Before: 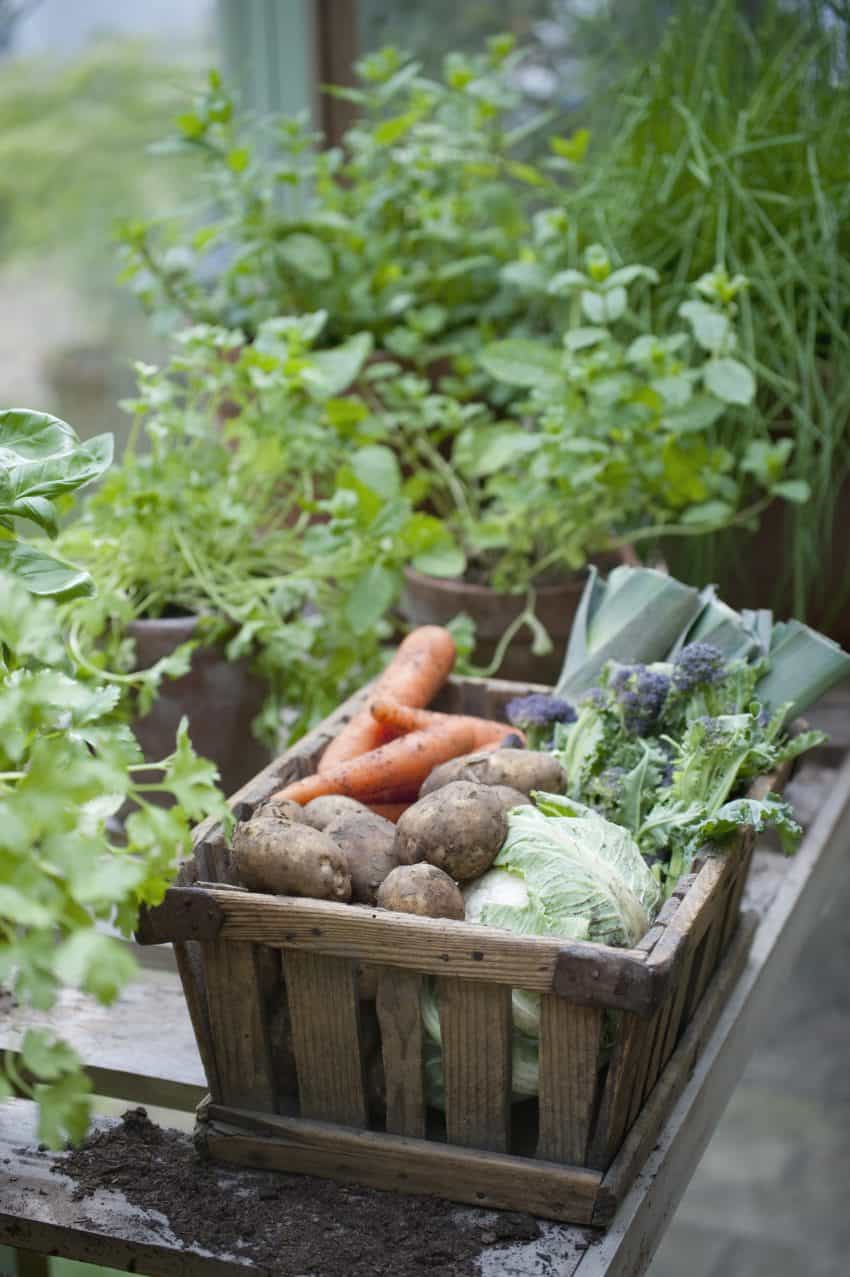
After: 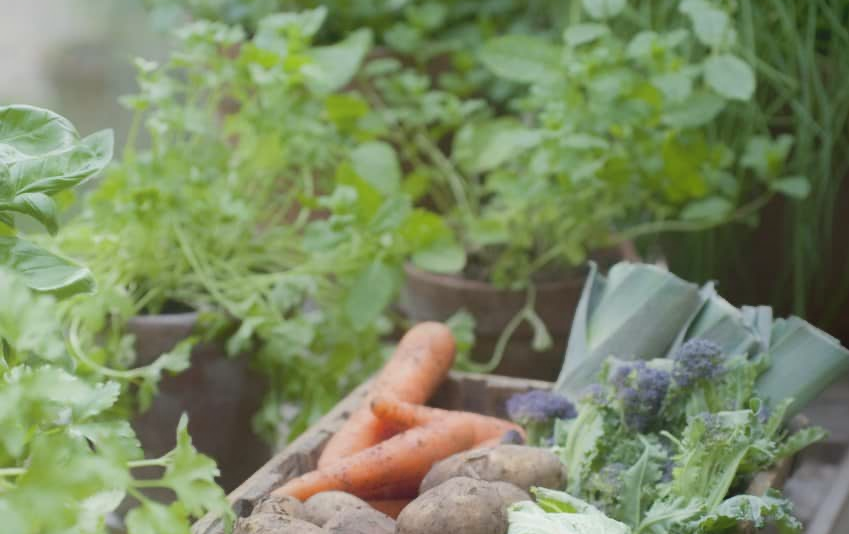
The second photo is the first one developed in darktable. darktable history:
contrast equalizer: octaves 7, y [[0.6 ×6], [0.55 ×6], [0 ×6], [0 ×6], [0 ×6]], mix -1
crop and rotate: top 23.84%, bottom 34.294%
